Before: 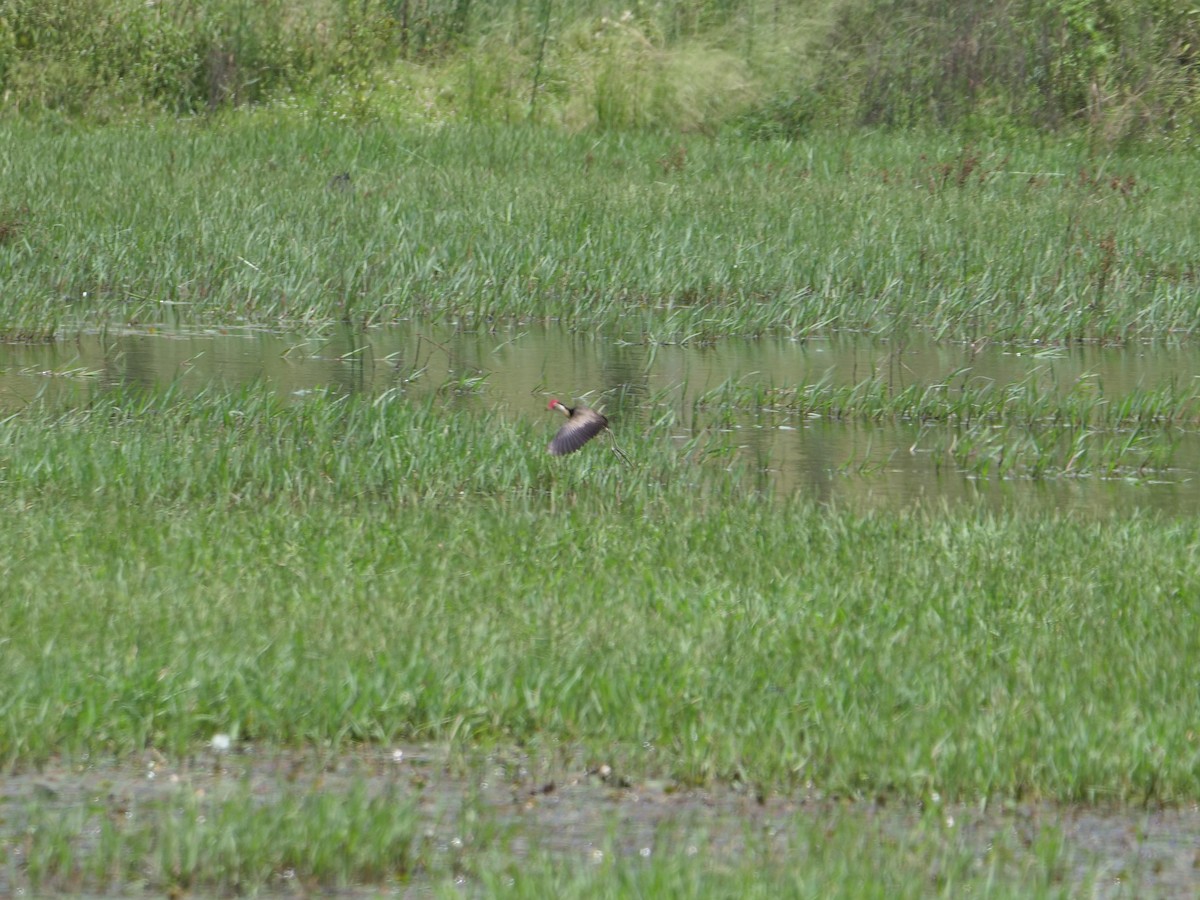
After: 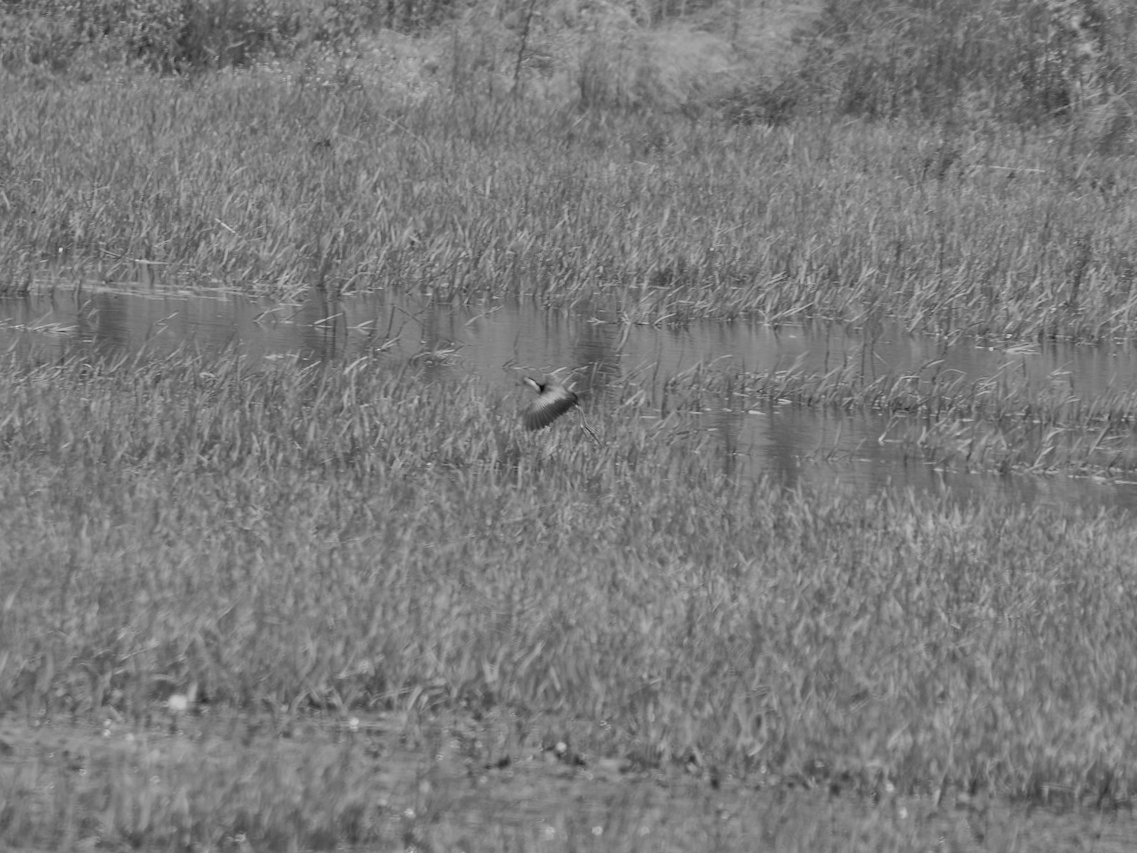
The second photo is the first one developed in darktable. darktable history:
shadows and highlights: shadows 80.73, white point adjustment -9.07, highlights -61.46, soften with gaussian
crop and rotate: angle -2.38°
exposure: exposure 0.661 EV, compensate highlight preservation false
monochrome: a -35.87, b 49.73, size 1.7
filmic rgb: black relative exposure -7.65 EV, hardness 4.02, contrast 1.1, highlights saturation mix -30%
